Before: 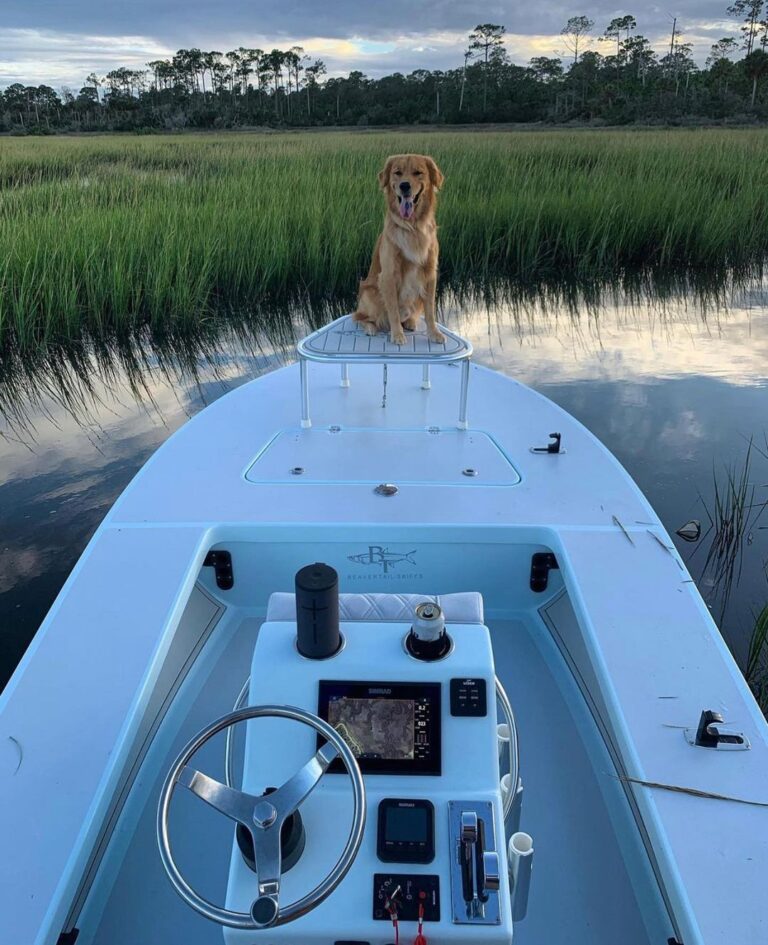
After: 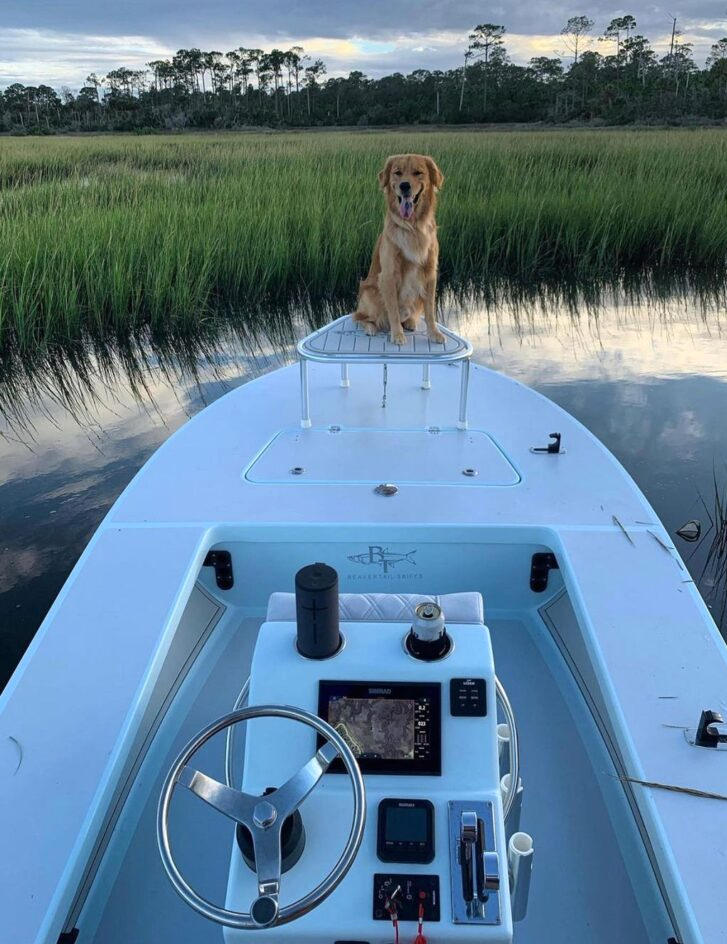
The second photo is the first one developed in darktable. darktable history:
crop and rotate: left 0%, right 5.23%
tone curve: curves: ch0 [(0, 0) (0.003, 0.003) (0.011, 0.012) (0.025, 0.026) (0.044, 0.046) (0.069, 0.072) (0.1, 0.104) (0.136, 0.141) (0.177, 0.184) (0.224, 0.233) (0.277, 0.288) (0.335, 0.348) (0.399, 0.414) (0.468, 0.486) (0.543, 0.564) (0.623, 0.647) (0.709, 0.736) (0.801, 0.831) (0.898, 0.921) (1, 1)], color space Lab, independent channels, preserve colors none
